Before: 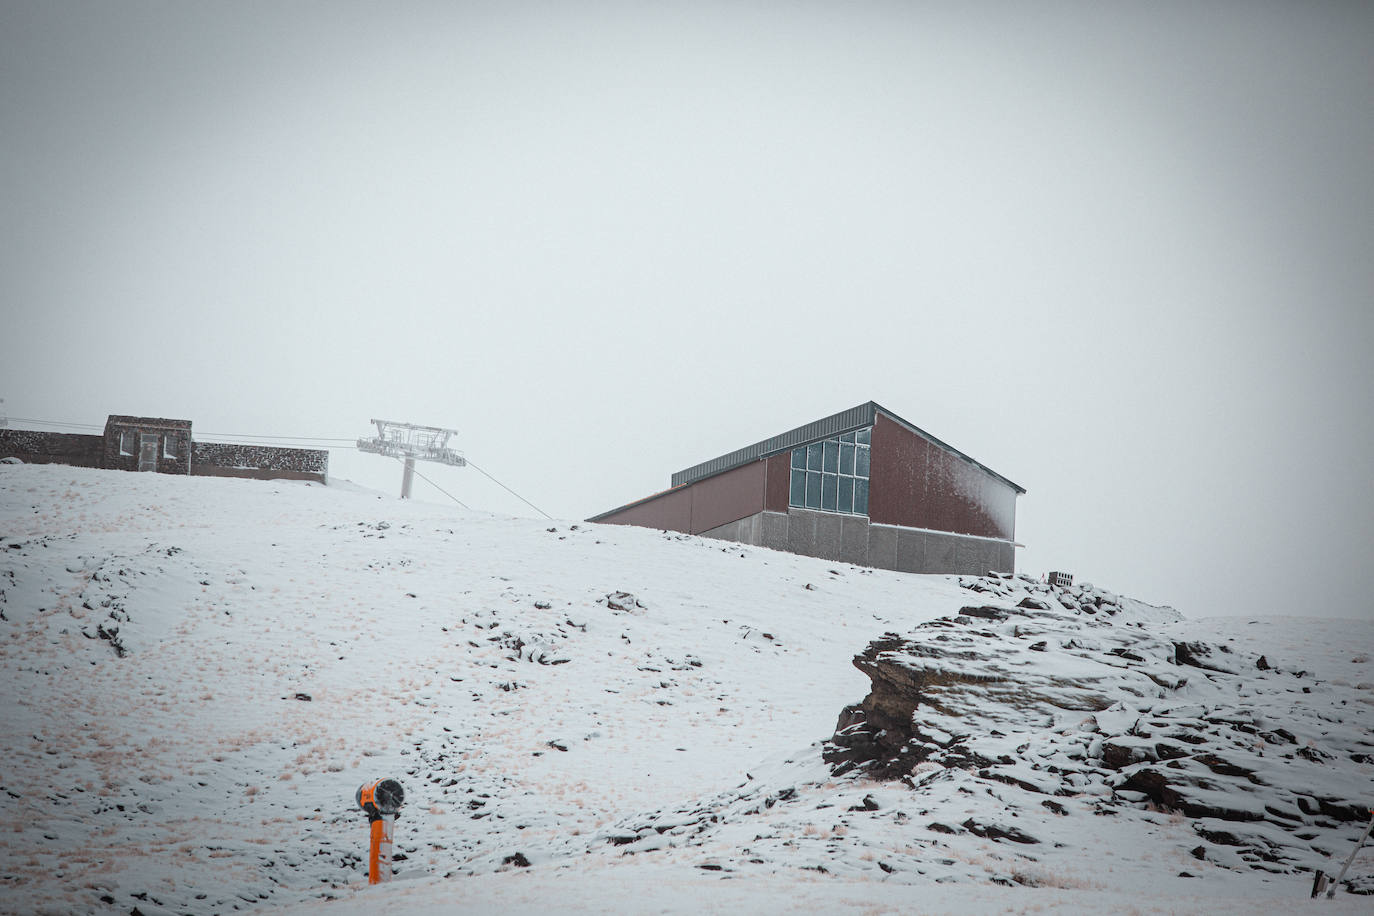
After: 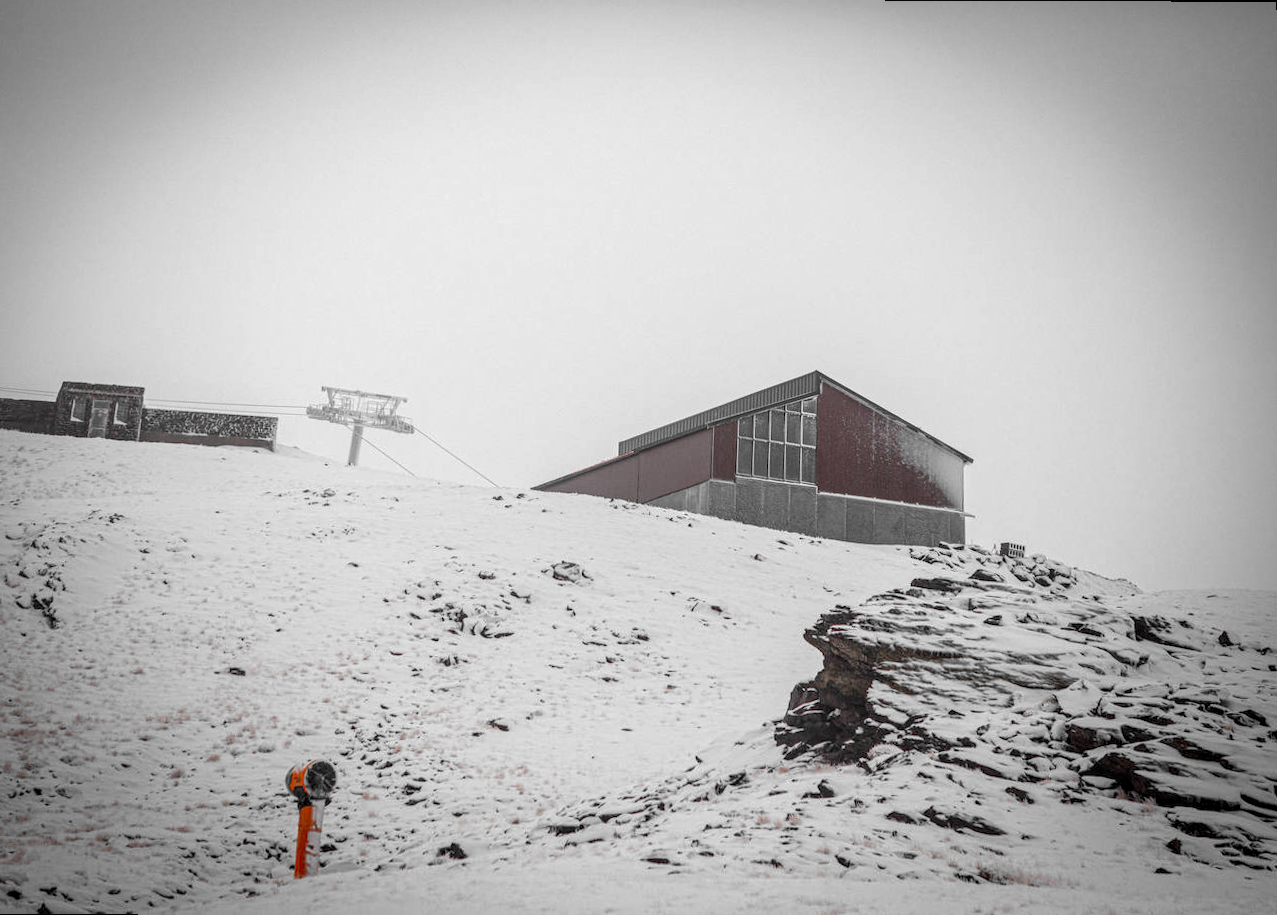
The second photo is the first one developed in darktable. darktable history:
color zones: curves: ch0 [(0, 0.497) (0.096, 0.361) (0.221, 0.538) (0.429, 0.5) (0.571, 0.5) (0.714, 0.5) (0.857, 0.5) (1, 0.497)]; ch1 [(0, 0.5) (0.143, 0.5) (0.257, -0.002) (0.429, 0.04) (0.571, -0.001) (0.714, -0.015) (0.857, 0.024) (1, 0.5)]
local contrast: detail 130%
rotate and perspective: rotation 0.215°, lens shift (vertical) -0.139, crop left 0.069, crop right 0.939, crop top 0.002, crop bottom 0.996
